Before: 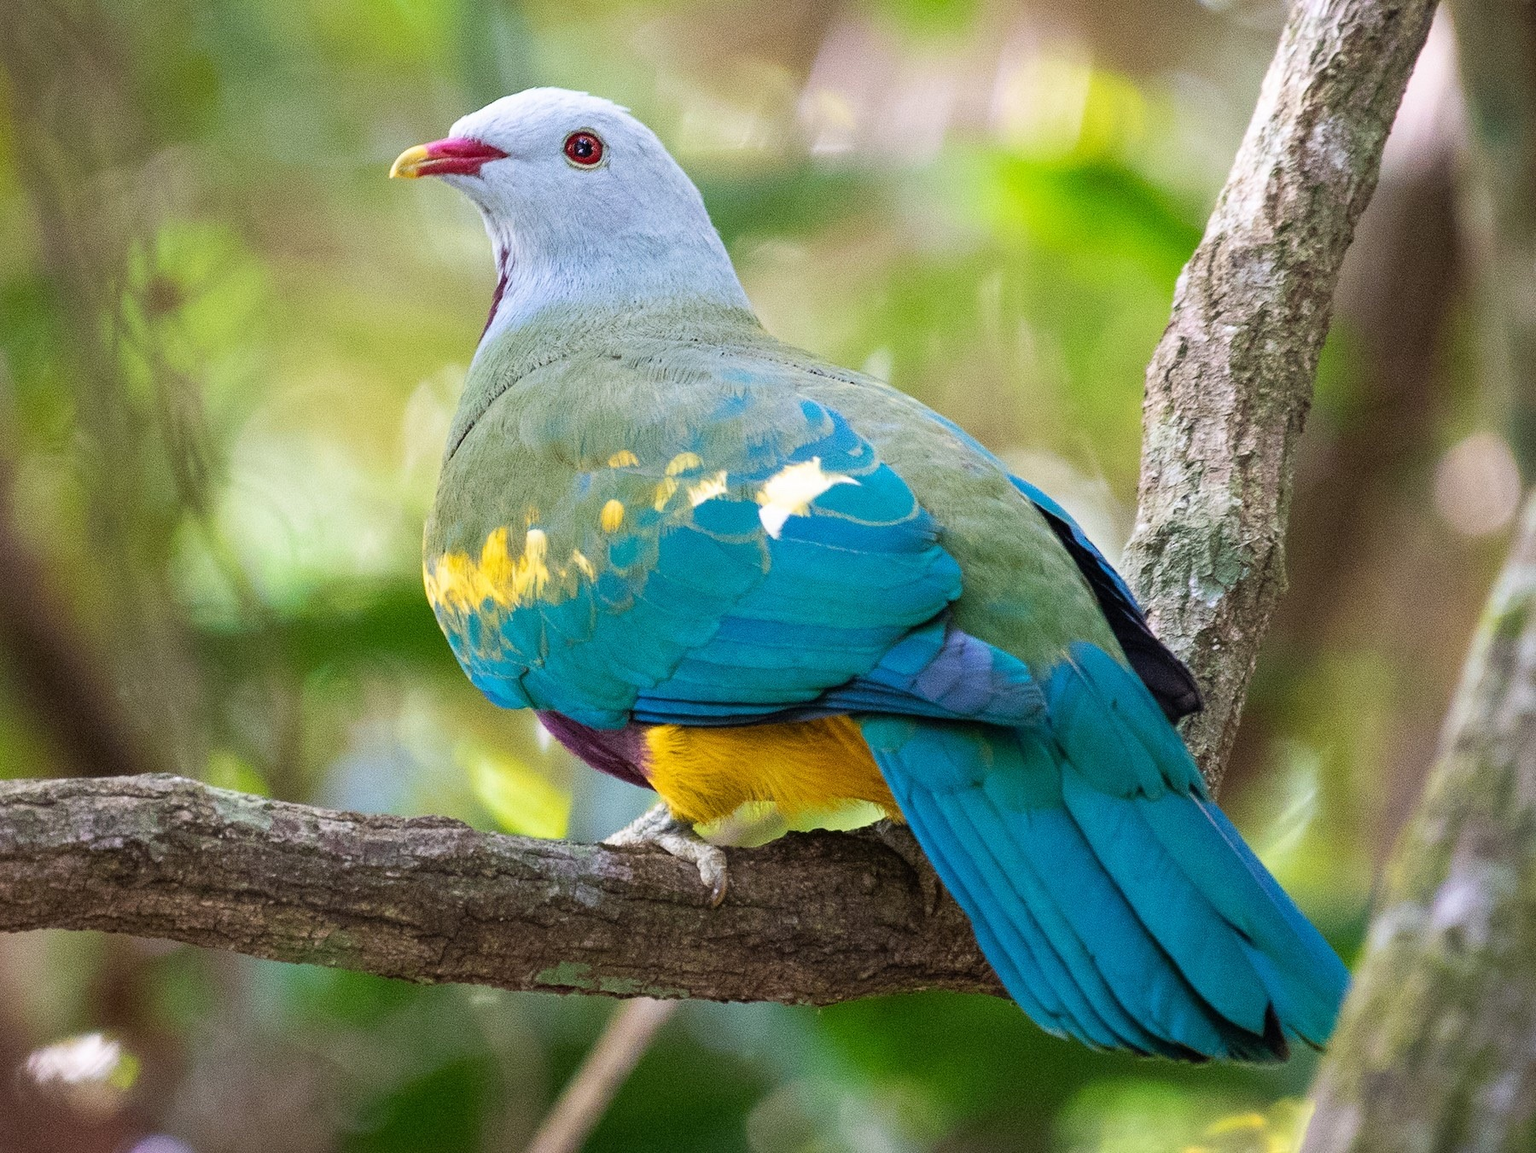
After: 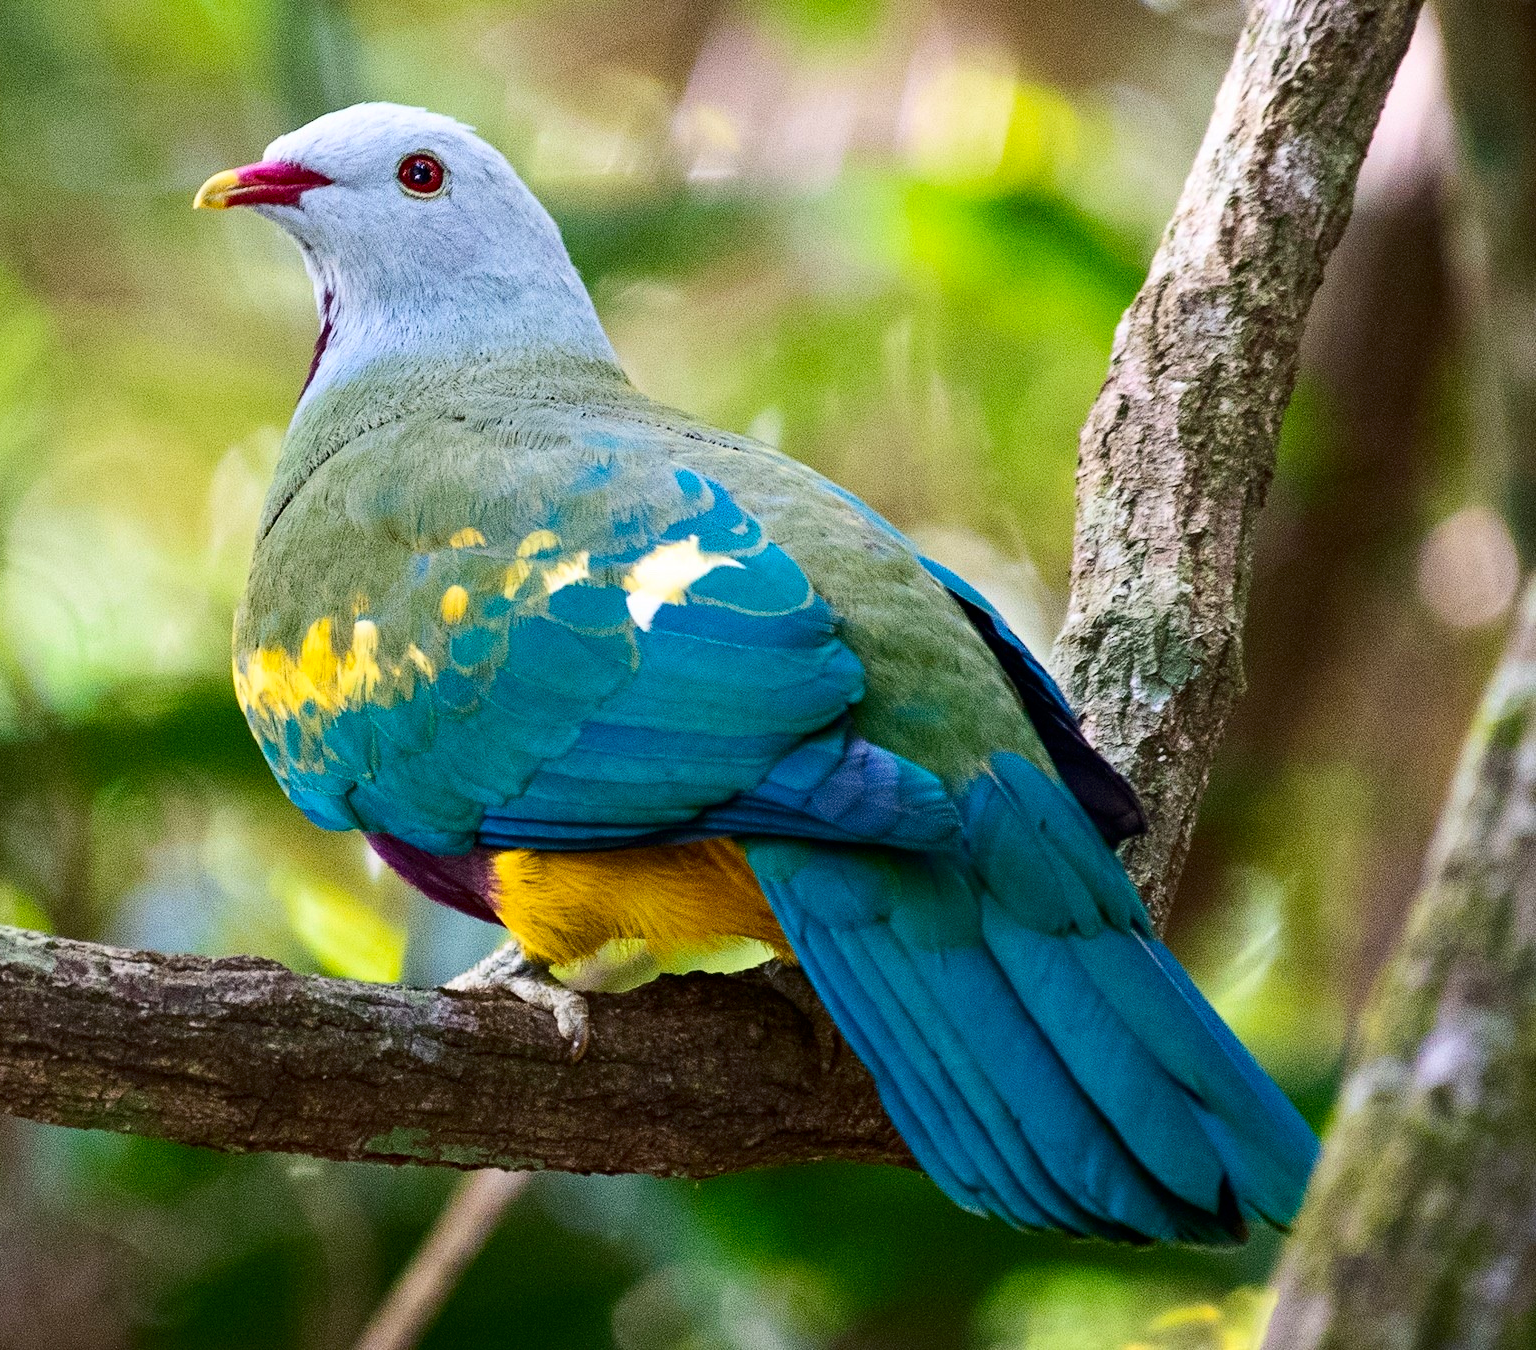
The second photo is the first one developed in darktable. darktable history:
haze removal: compatibility mode true, adaptive false
crop and rotate: left 14.629%
contrast brightness saturation: contrast 0.199, brightness -0.101, saturation 0.103
